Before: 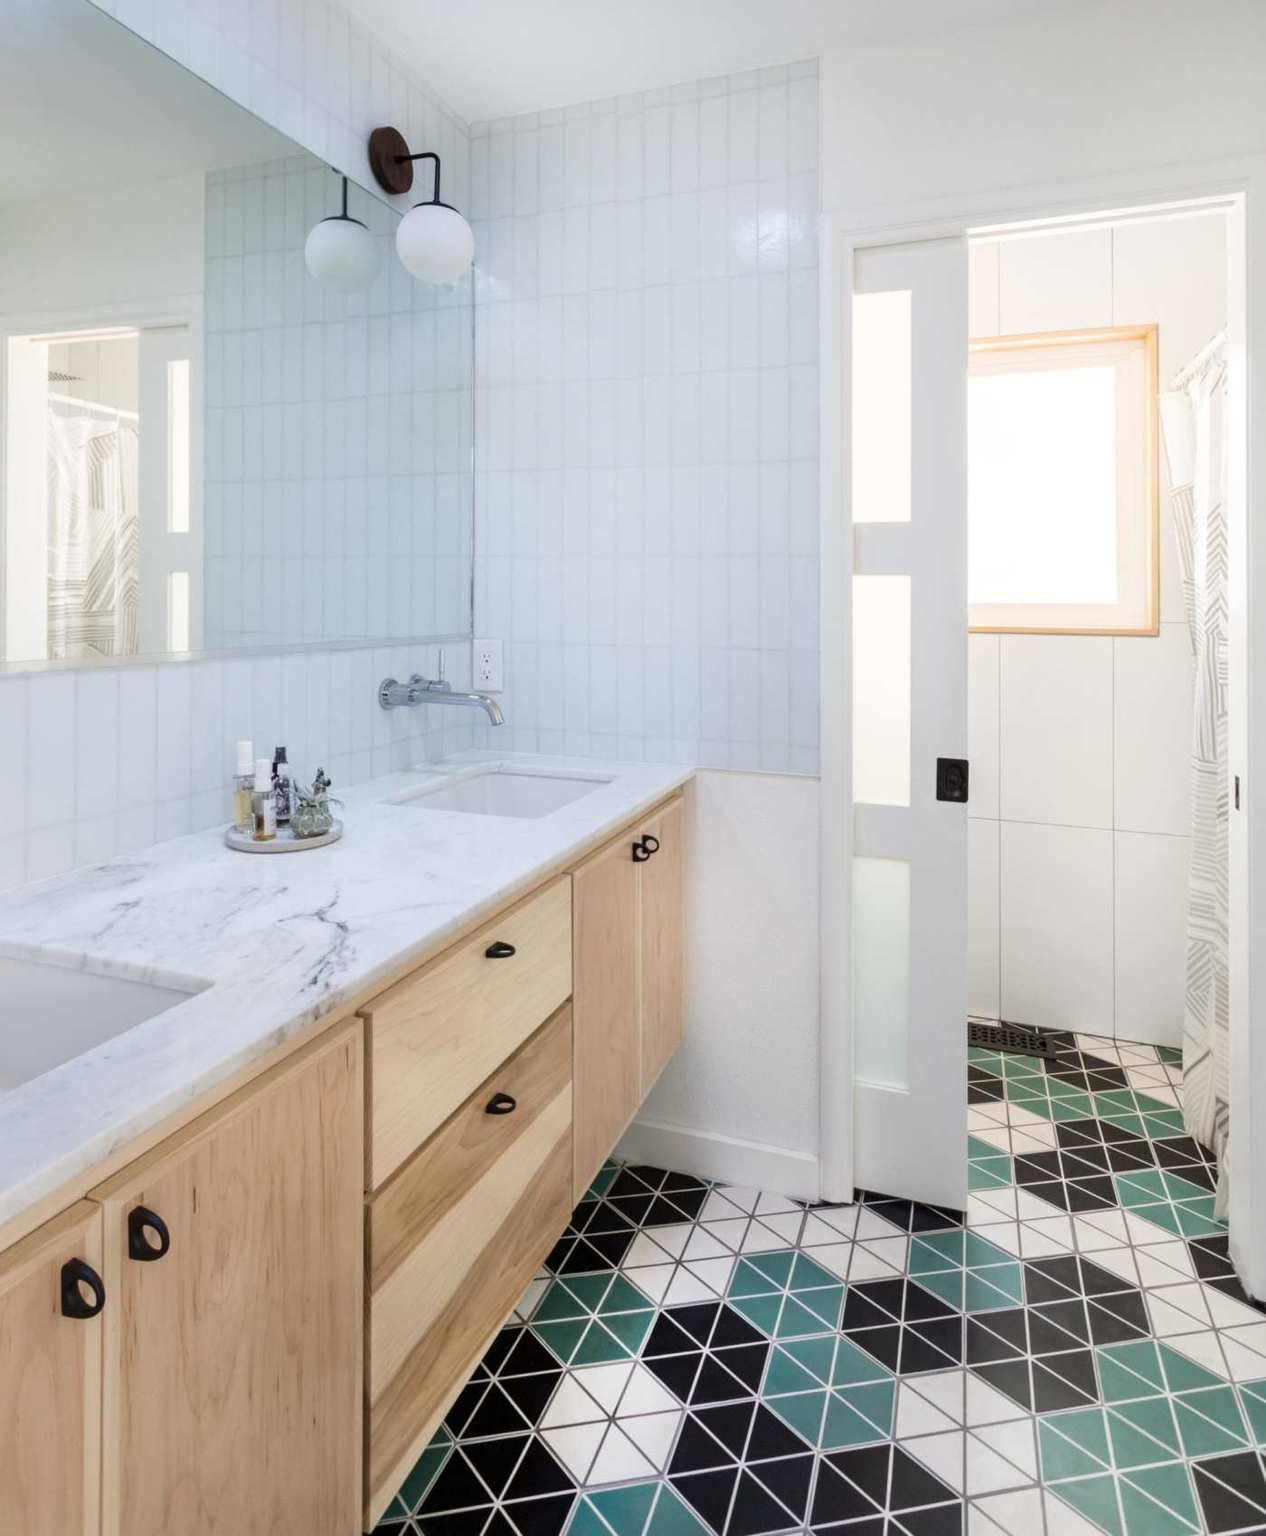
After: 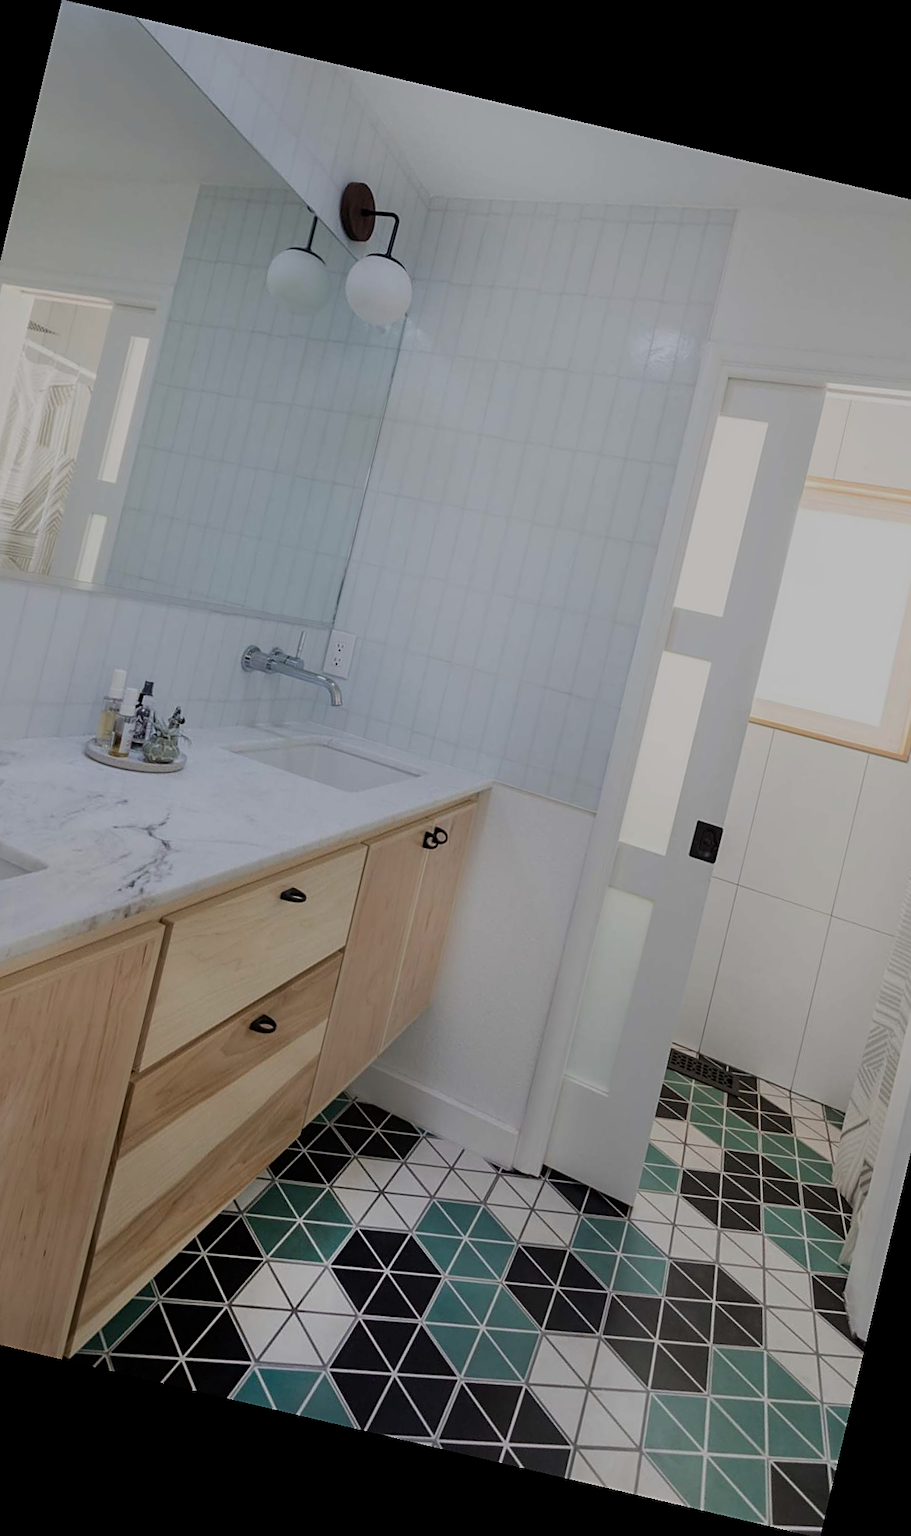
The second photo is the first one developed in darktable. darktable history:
exposure: exposure -1 EV, compensate highlight preservation false
rotate and perspective: rotation 13.27°, automatic cropping off
crop and rotate: left 17.732%, right 15.423%
sharpen: on, module defaults
